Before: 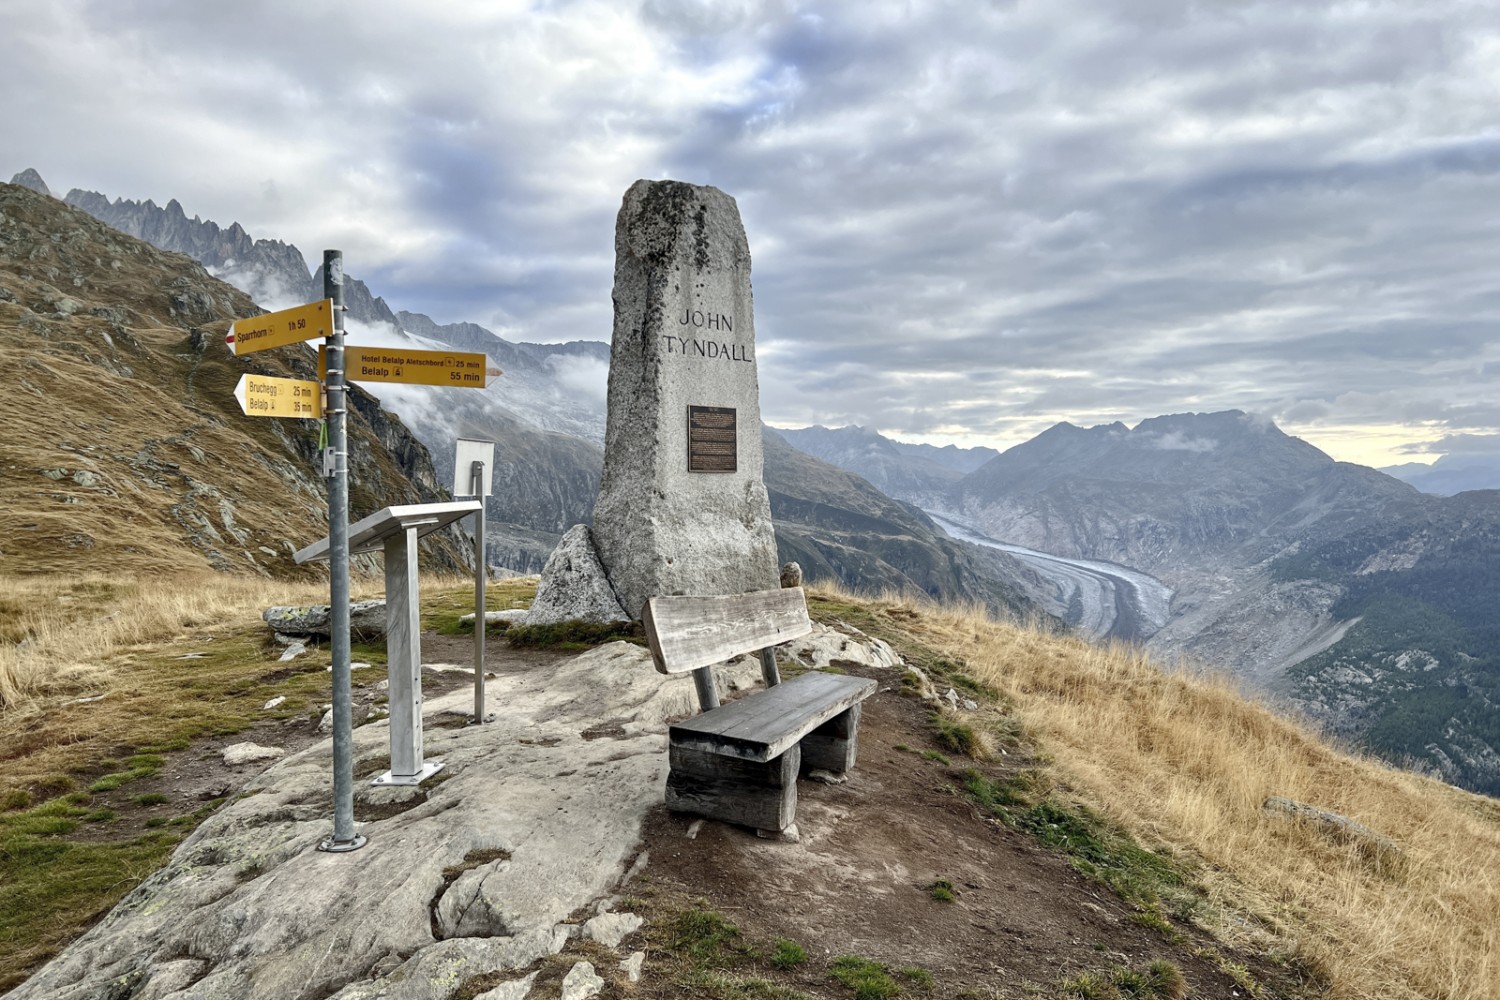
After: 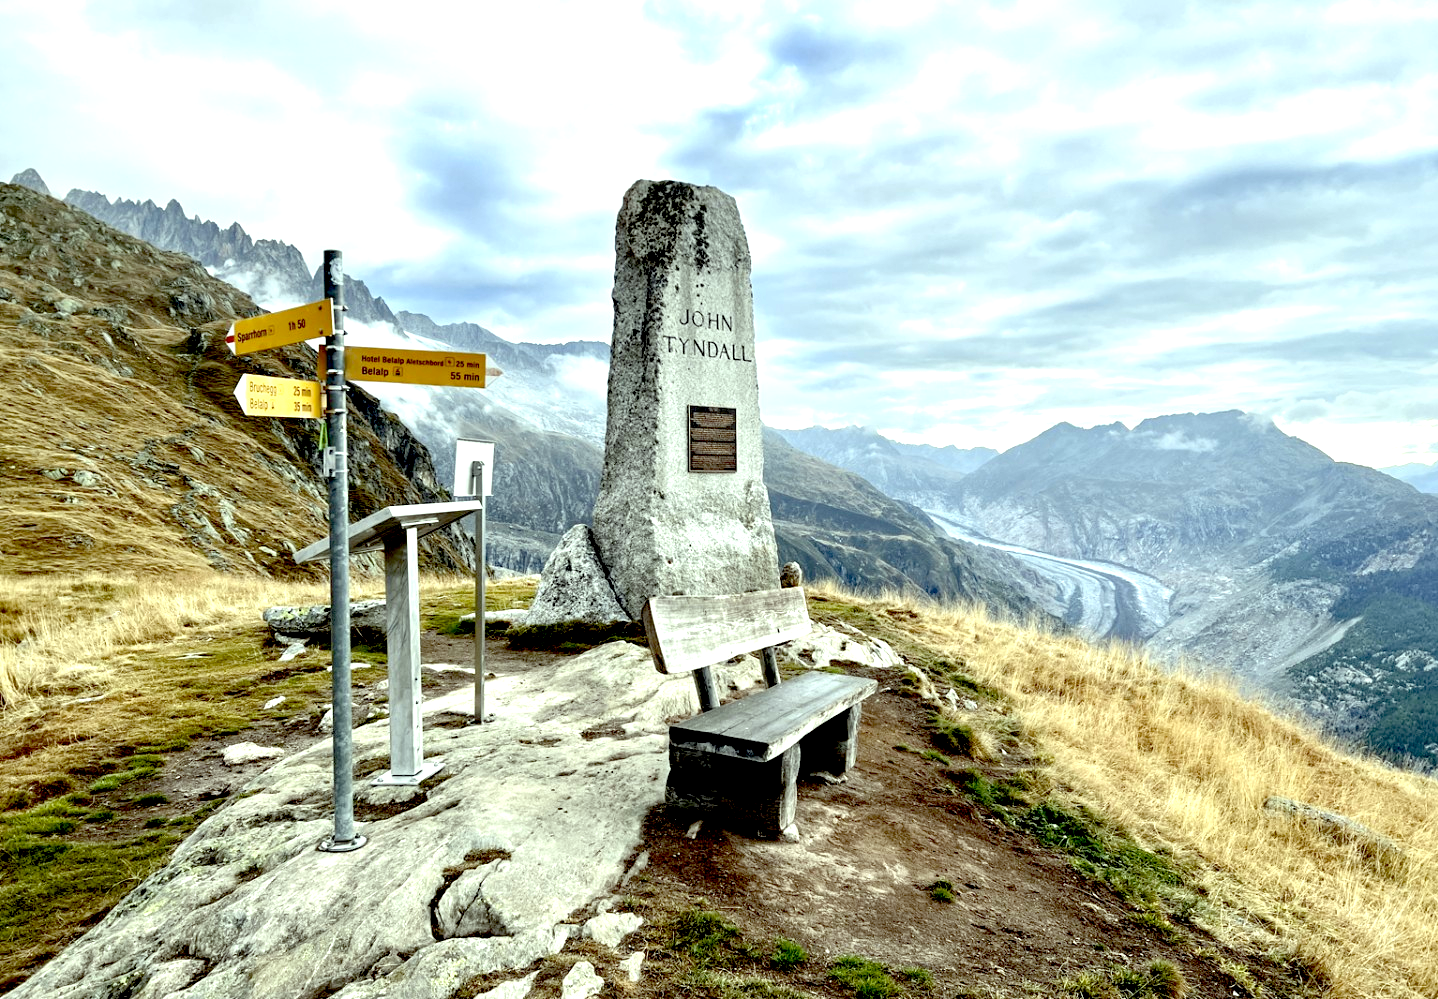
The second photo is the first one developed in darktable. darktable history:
color correction: highlights a* -8.28, highlights b* 3.1
exposure: black level correction 0.034, exposure 0.91 EV, compensate highlight preservation false
crop: right 4.095%, bottom 0.028%
